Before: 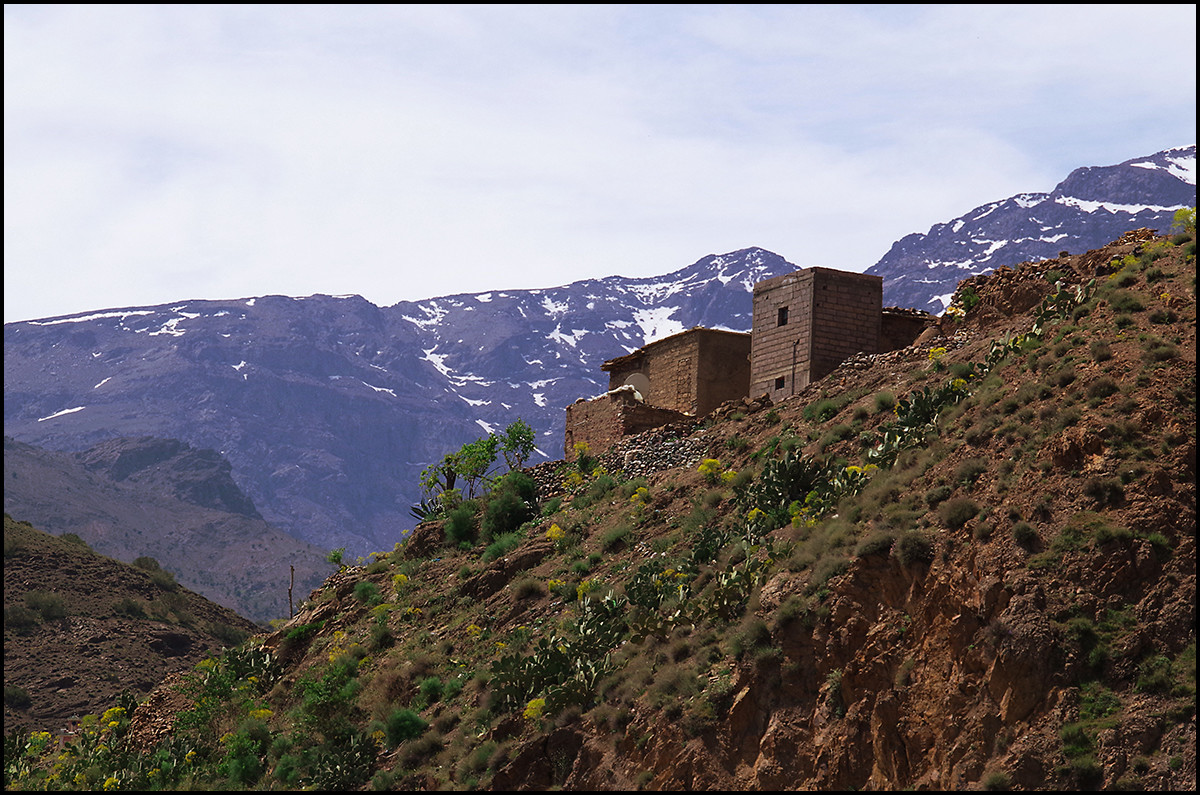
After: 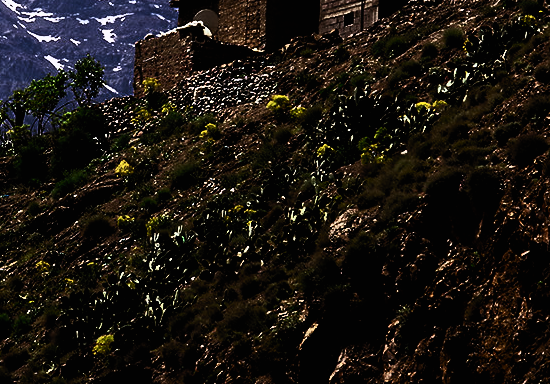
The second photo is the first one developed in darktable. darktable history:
contrast brightness saturation: contrast 0.62, brightness 0.34, saturation 0.14
exposure: black level correction 0.009, exposure -0.637 EV, compensate highlight preservation false
tone equalizer: -8 EV -0.75 EV, -7 EV -0.7 EV, -6 EV -0.6 EV, -5 EV -0.4 EV, -3 EV 0.4 EV, -2 EV 0.6 EV, -1 EV 0.7 EV, +0 EV 0.75 EV, edges refinement/feathering 500, mask exposure compensation -1.57 EV, preserve details no
crop: left 35.976%, top 45.819%, right 18.162%, bottom 5.807%
filmic rgb: black relative exposure -5 EV, hardness 2.88, contrast 1.3, highlights saturation mix -30%
